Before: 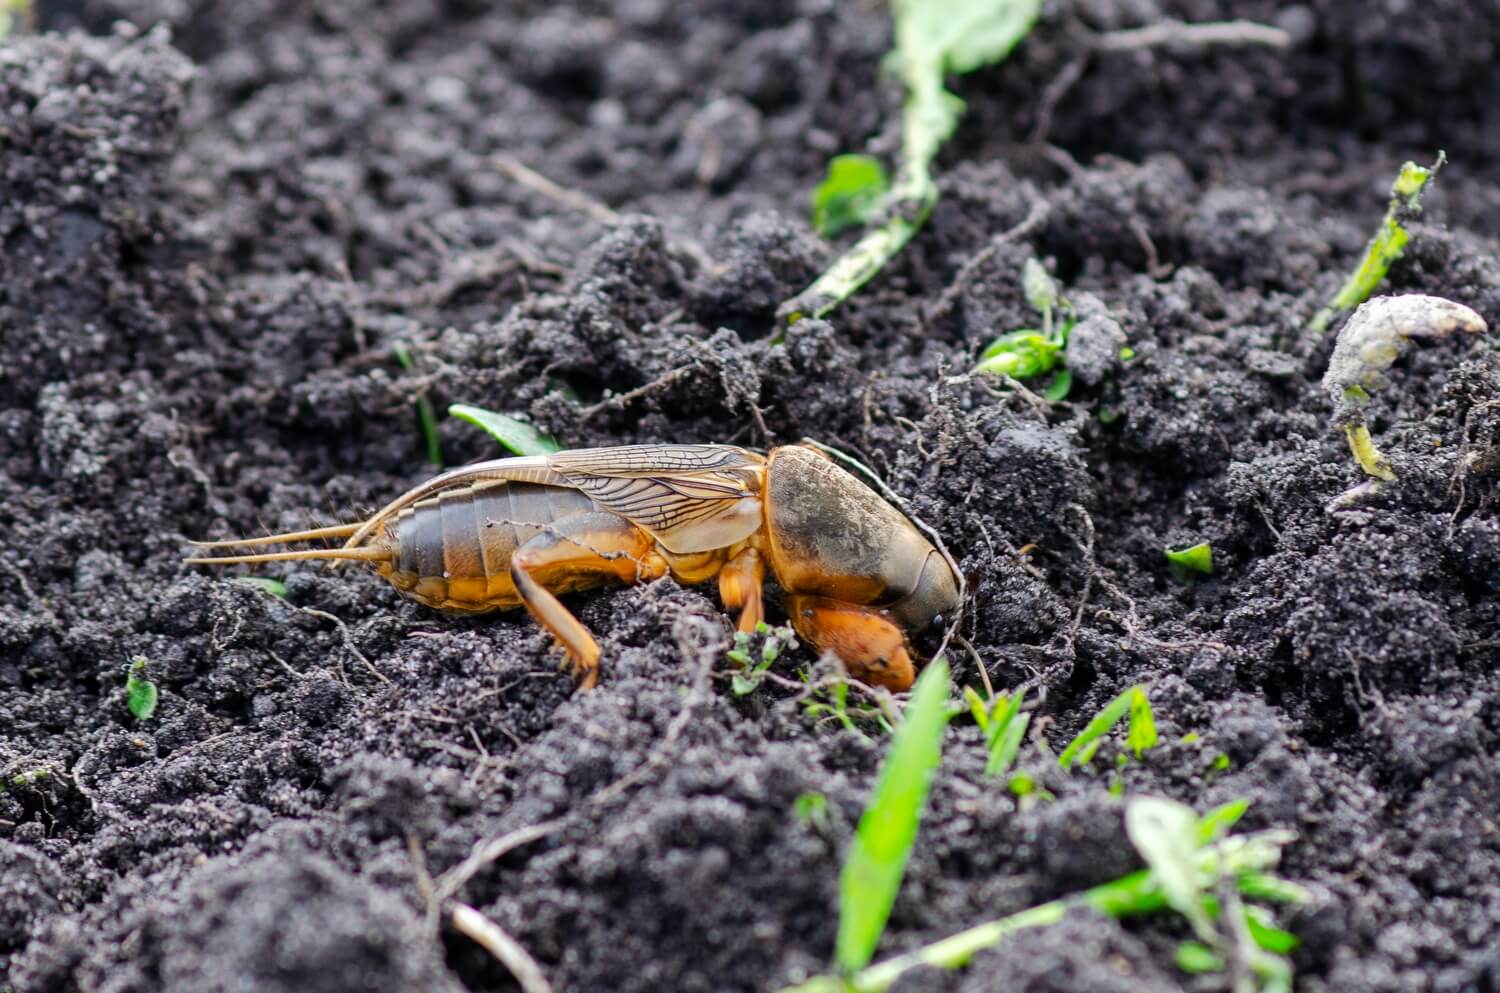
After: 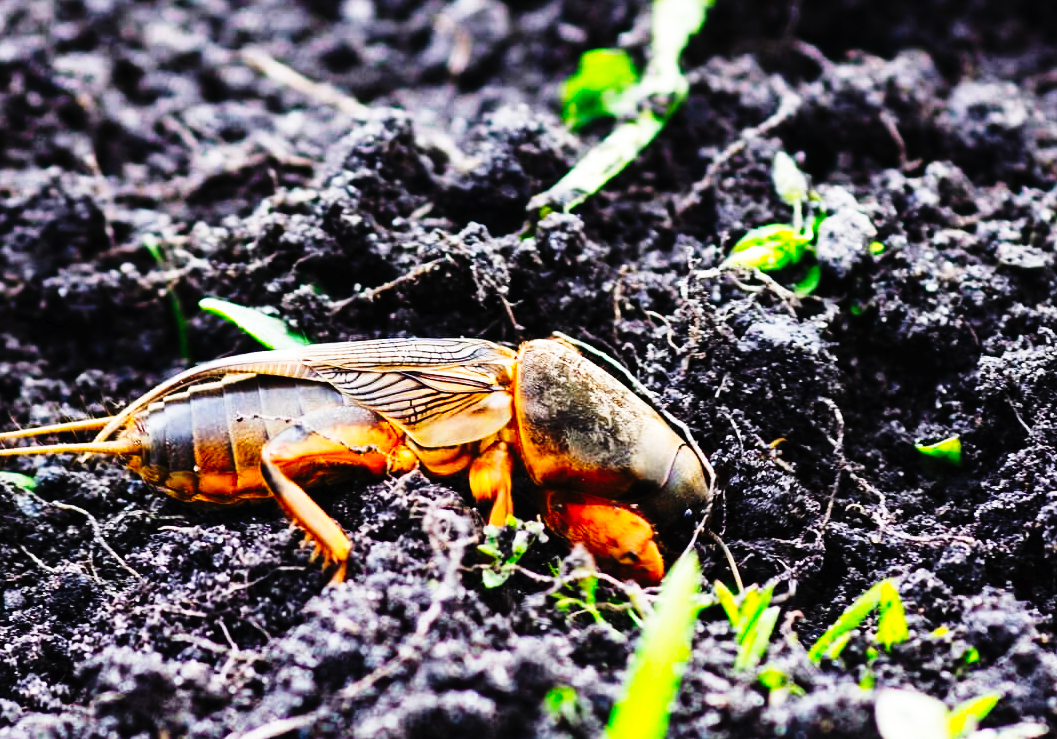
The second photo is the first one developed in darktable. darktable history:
crop and rotate: left 16.696%, top 10.759%, right 12.828%, bottom 14.736%
tone curve: curves: ch0 [(0, 0) (0.003, 0.01) (0.011, 0.012) (0.025, 0.012) (0.044, 0.017) (0.069, 0.021) (0.1, 0.025) (0.136, 0.03) (0.177, 0.037) (0.224, 0.052) (0.277, 0.092) (0.335, 0.16) (0.399, 0.3) (0.468, 0.463) (0.543, 0.639) (0.623, 0.796) (0.709, 0.904) (0.801, 0.962) (0.898, 0.988) (1, 1)], preserve colors none
